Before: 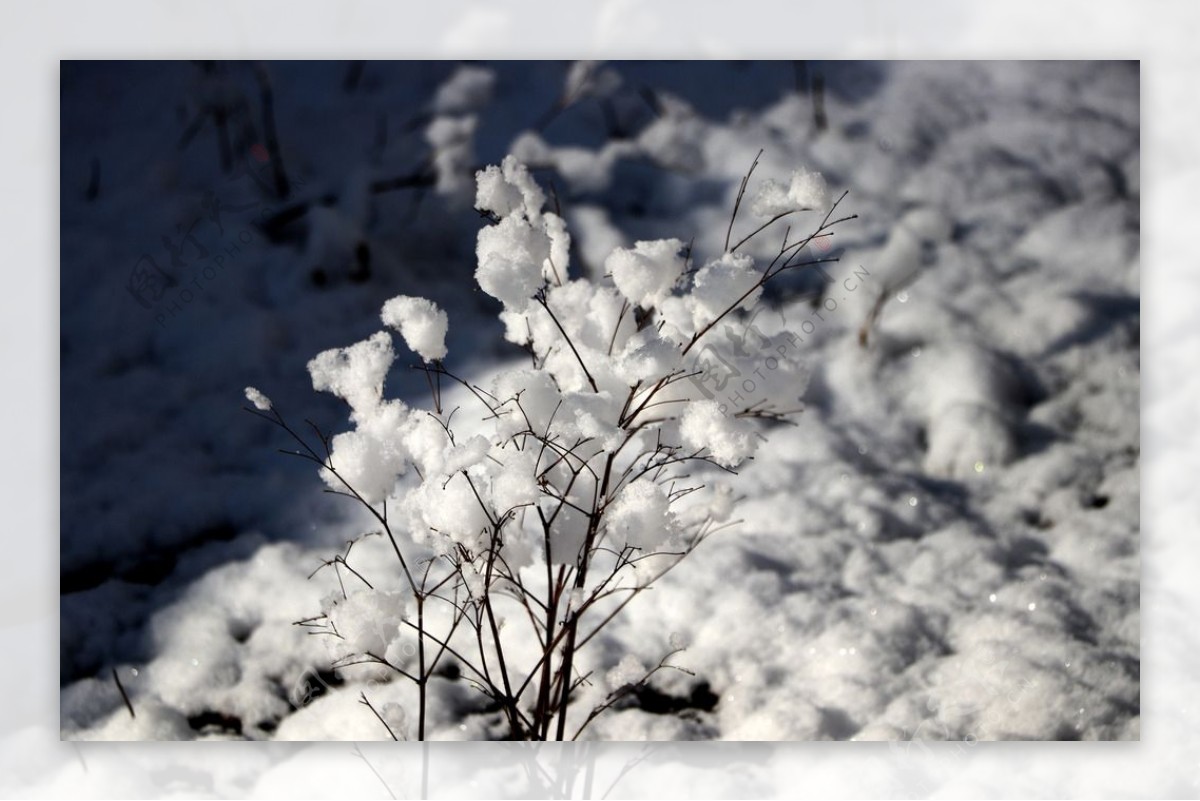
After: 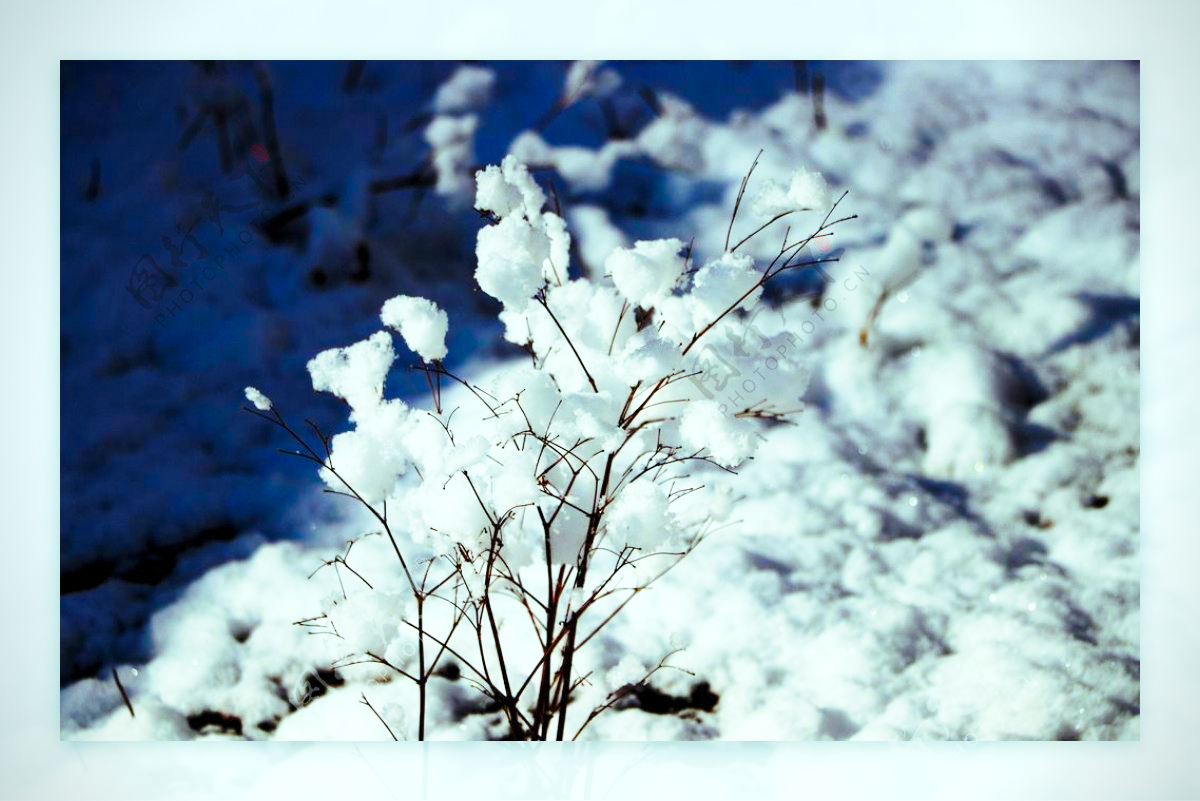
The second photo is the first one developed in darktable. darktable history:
base curve: curves: ch0 [(0, 0) (0.028, 0.03) (0.121, 0.232) (0.46, 0.748) (0.859, 0.968) (1, 1)], preserve colors none
color balance rgb: highlights gain › chroma 4.025%, highlights gain › hue 199.21°, perceptual saturation grading › global saturation 26.353%, perceptual saturation grading › highlights -27.808%, perceptual saturation grading › mid-tones 15.773%, perceptual saturation grading › shadows 33.44%, global vibrance 24.555%
contrast brightness saturation: contrast 0.072, brightness 0.073, saturation 0.183
vignetting: fall-off start 91.26%, saturation 0.377
